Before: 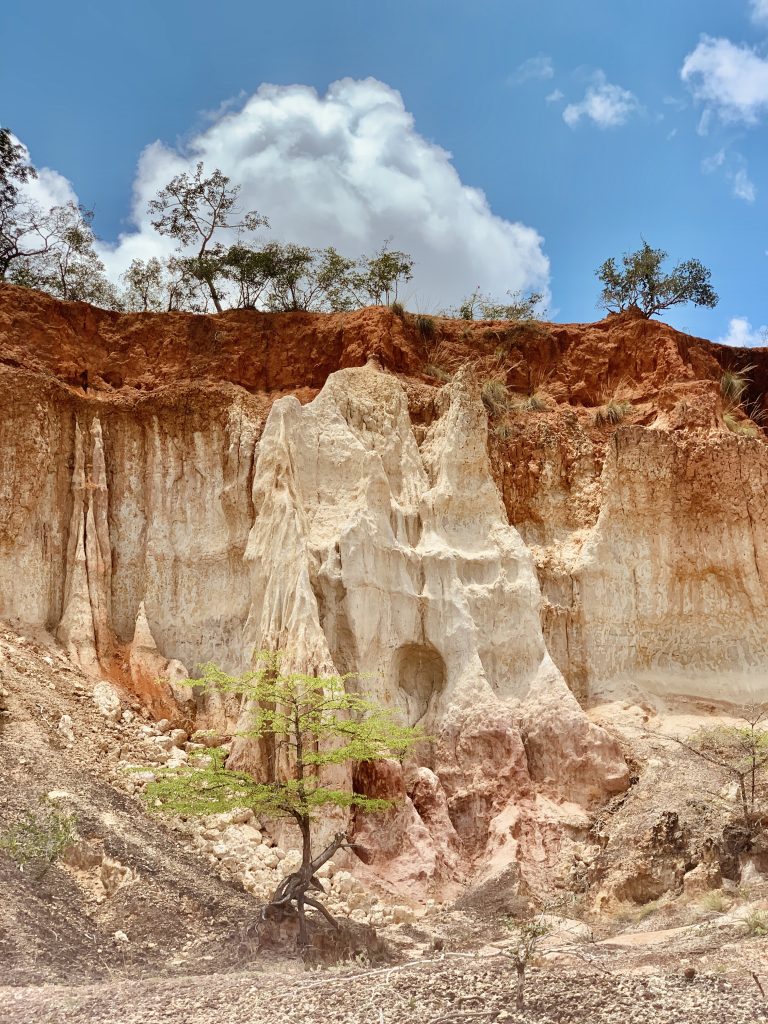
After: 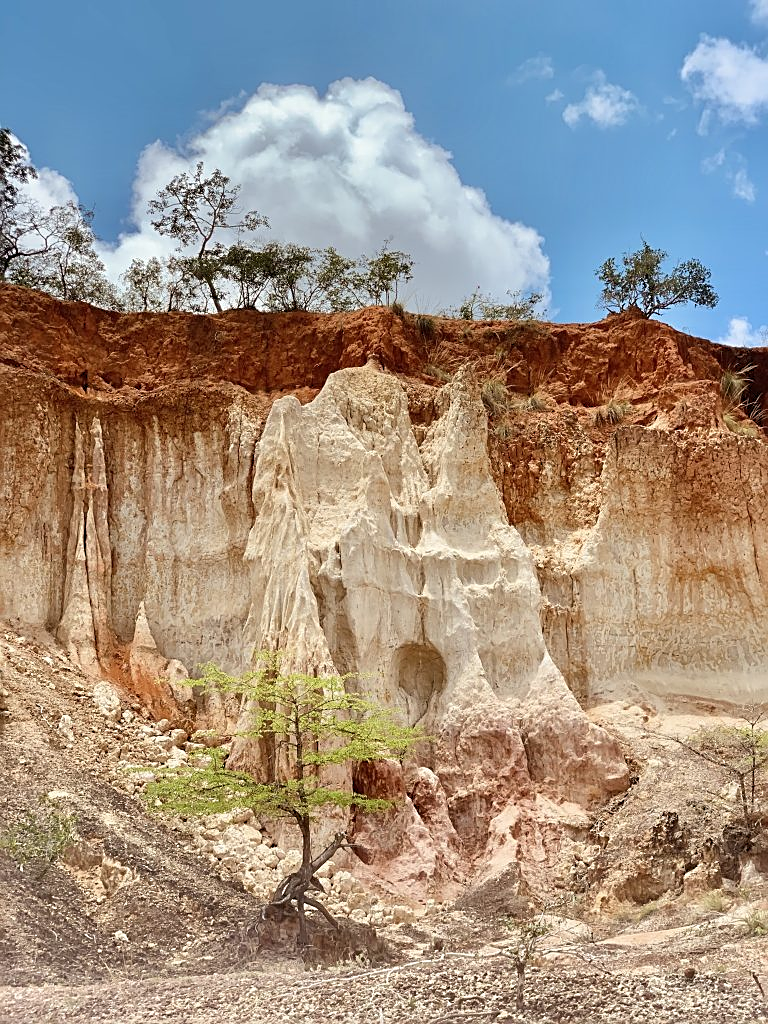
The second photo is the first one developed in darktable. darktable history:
sharpen: on, module defaults
levels: levels [0, 0.498, 0.996]
